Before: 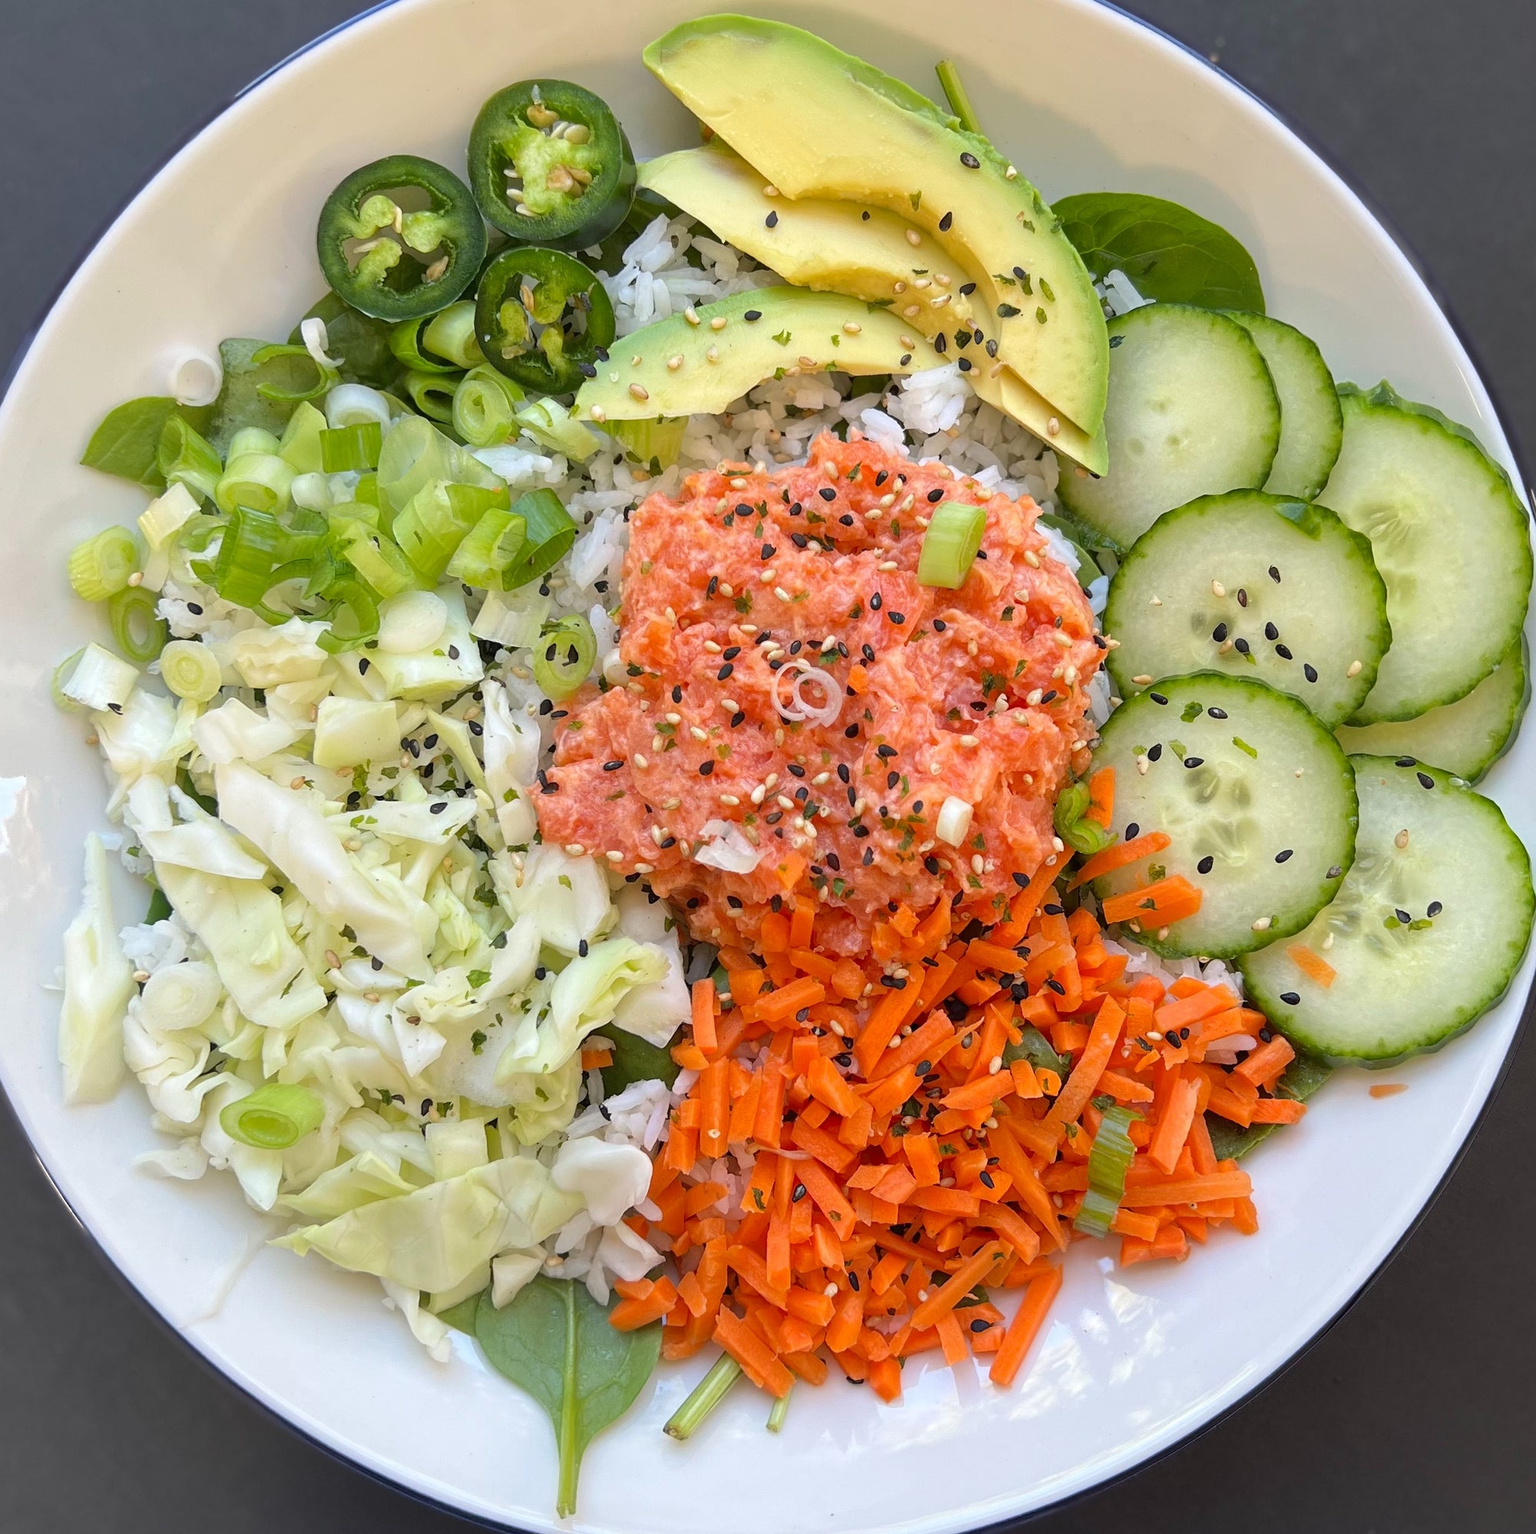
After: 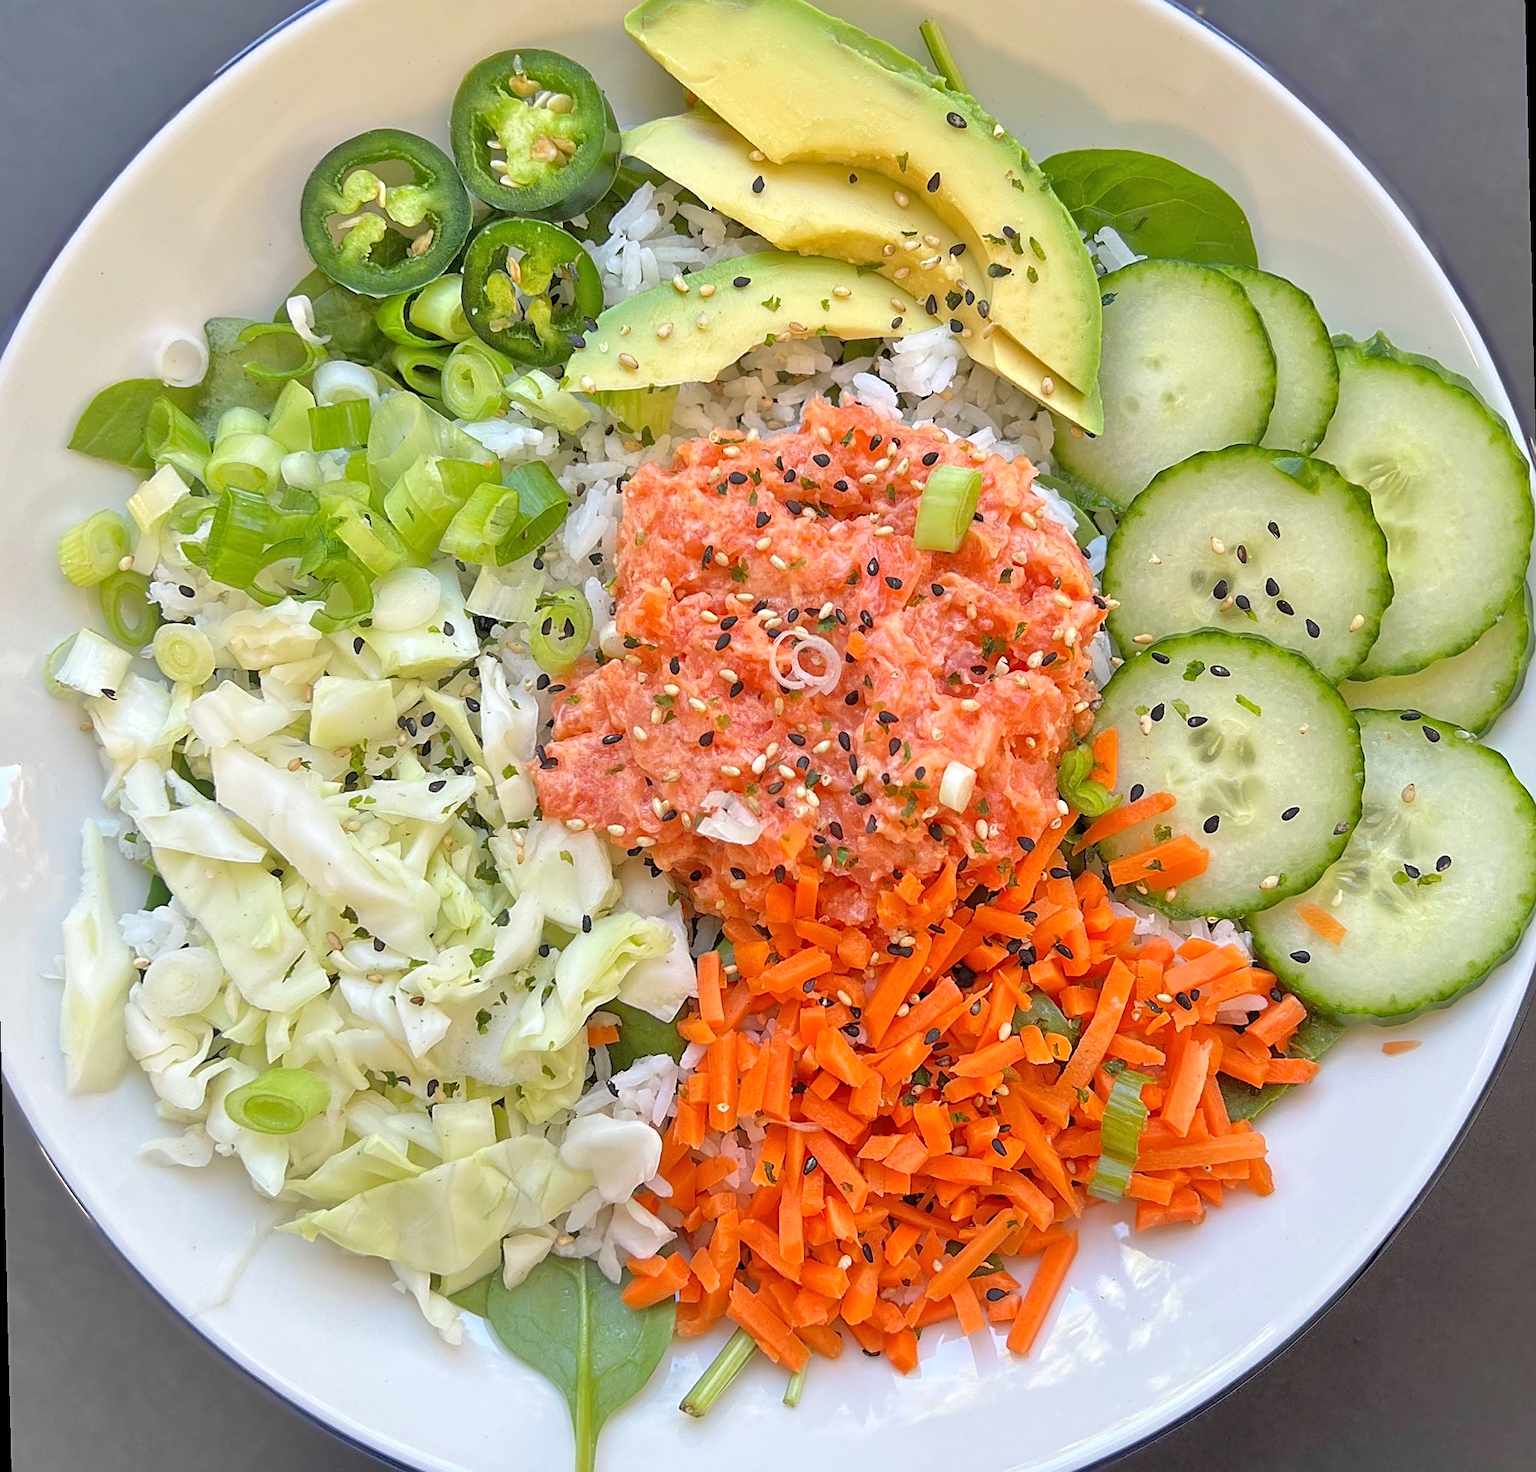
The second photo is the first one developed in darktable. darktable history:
sharpen: on, module defaults
levels: mode automatic, gray 50.8%
rotate and perspective: rotation -1.42°, crop left 0.016, crop right 0.984, crop top 0.035, crop bottom 0.965
tone equalizer: -7 EV 0.15 EV, -6 EV 0.6 EV, -5 EV 1.15 EV, -4 EV 1.33 EV, -3 EV 1.15 EV, -2 EV 0.6 EV, -1 EV 0.15 EV, mask exposure compensation -0.5 EV
